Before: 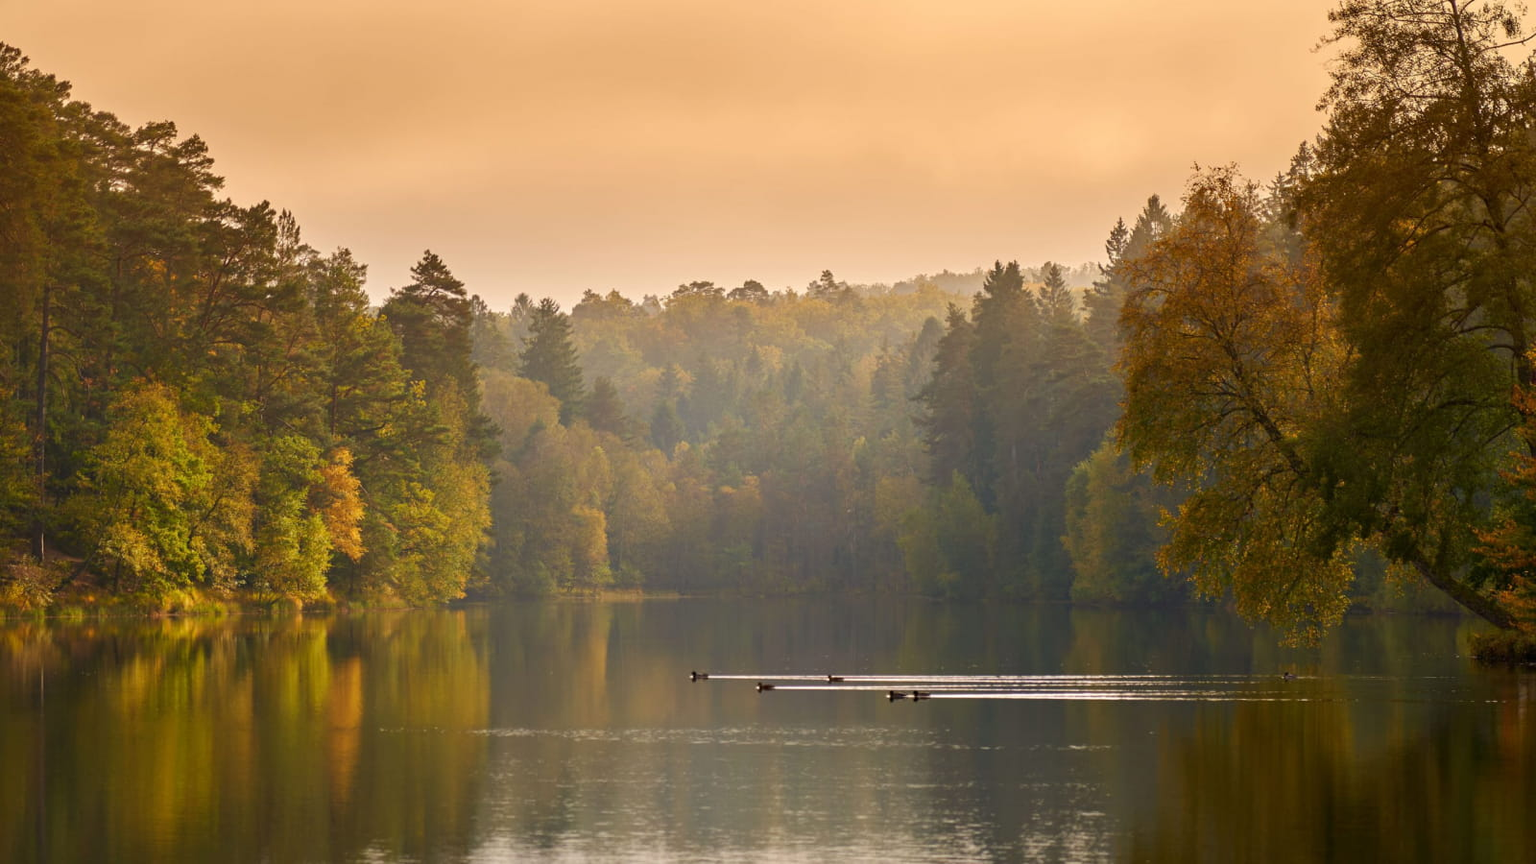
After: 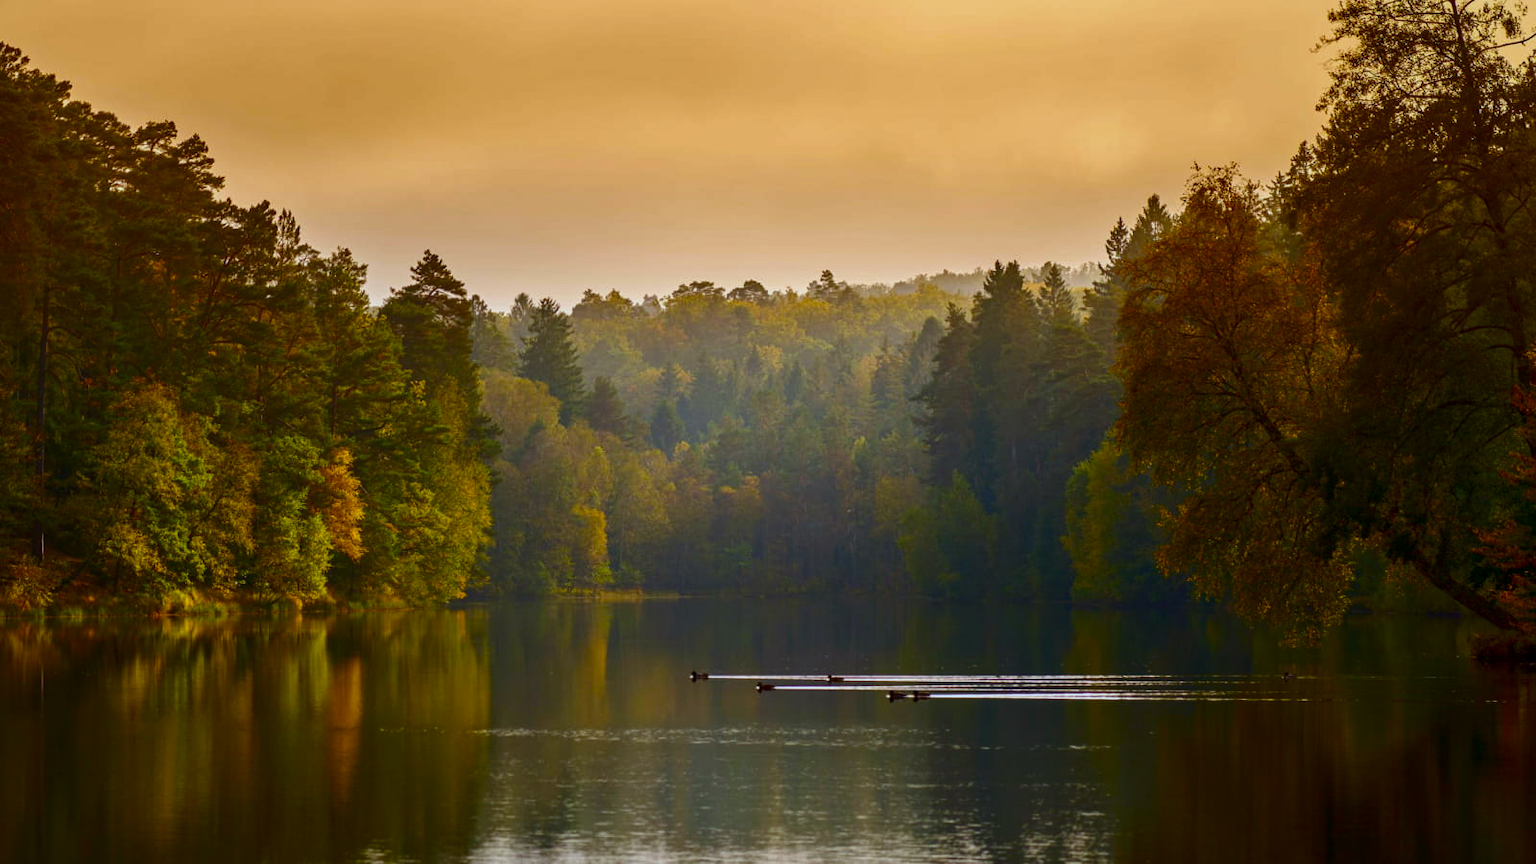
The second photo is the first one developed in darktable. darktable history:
white balance: red 0.924, blue 1.095
contrast brightness saturation: contrast 0.13, brightness -0.24, saturation 0.14
color balance rgb: perceptual saturation grading › global saturation 30%, global vibrance 20%
local contrast: detail 110%
